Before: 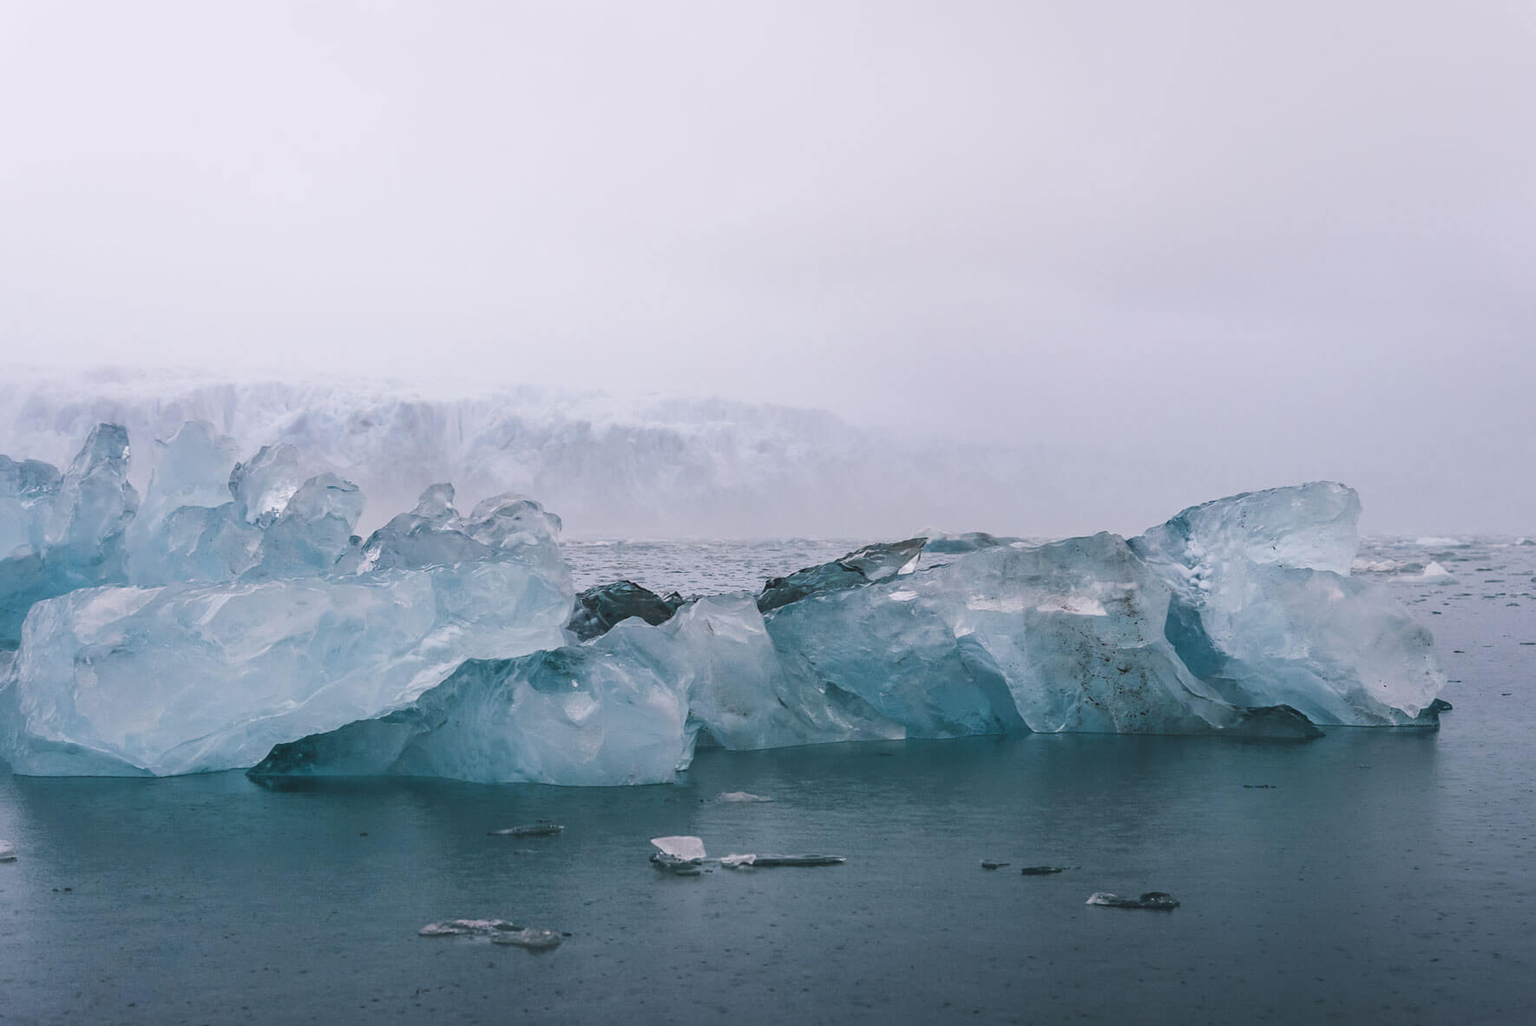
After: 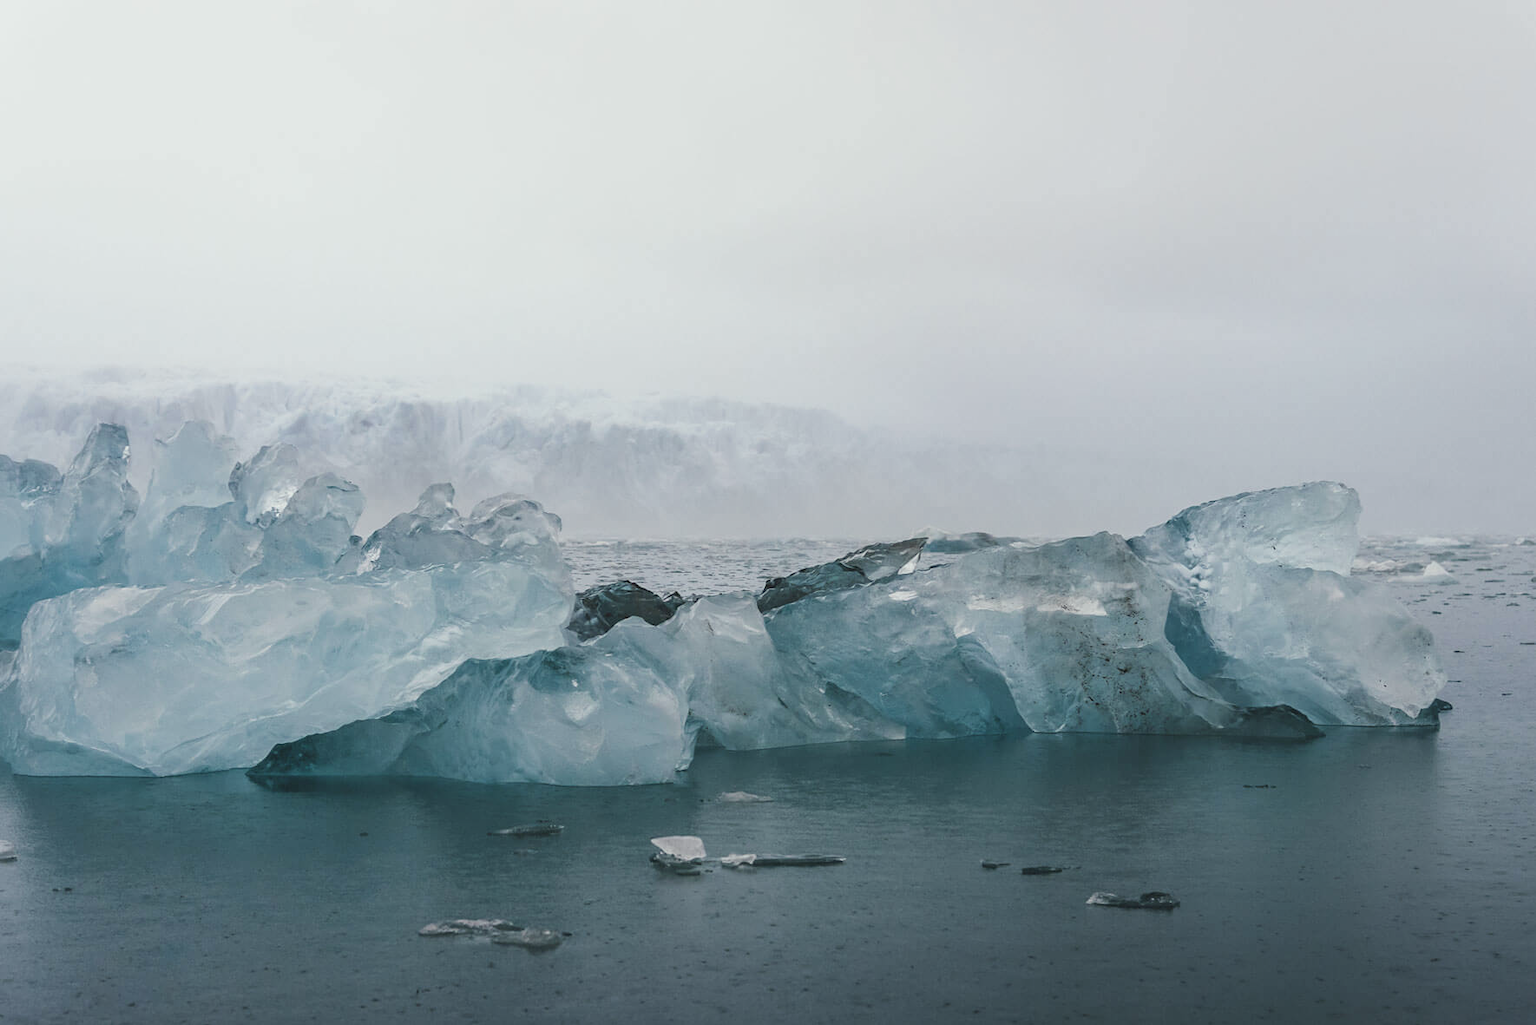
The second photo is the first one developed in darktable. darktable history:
vibrance: vibrance 75%
contrast brightness saturation: saturation -0.17
exposure: compensate exposure bias true, compensate highlight preservation false
color correction: highlights a* -4.73, highlights b* 5.06, saturation 0.97
